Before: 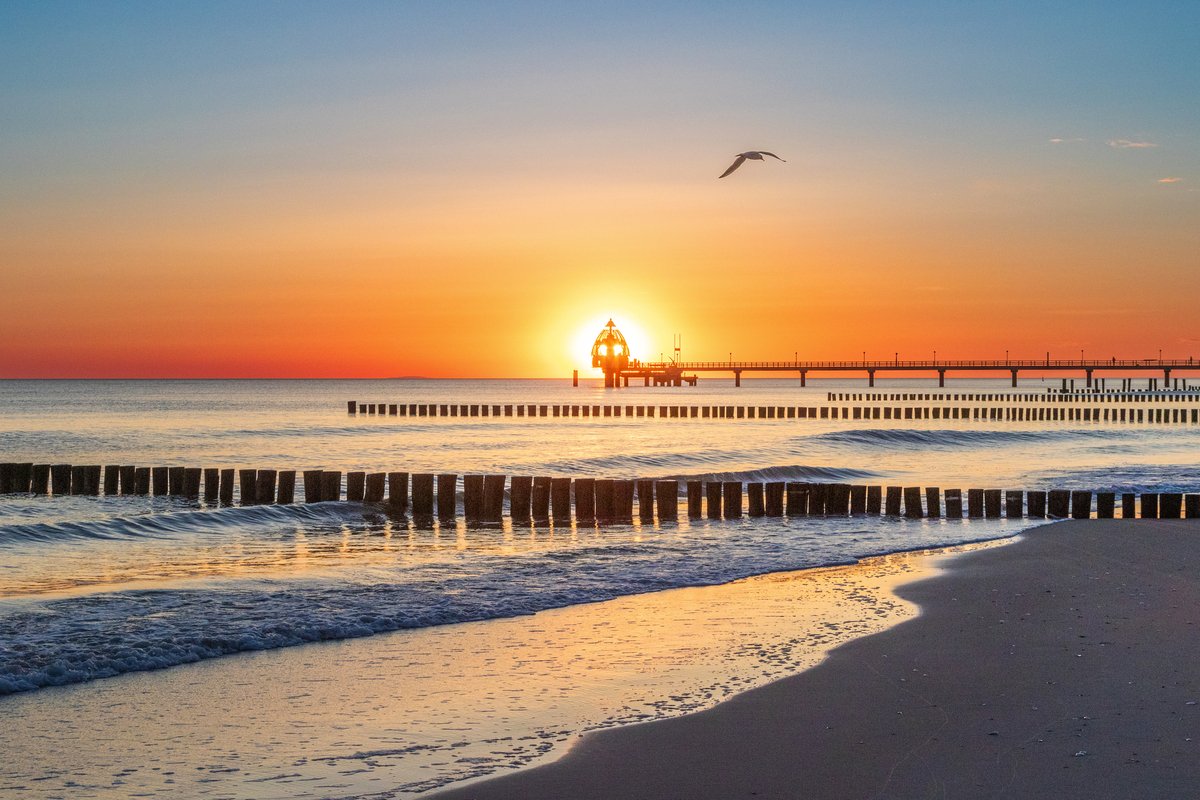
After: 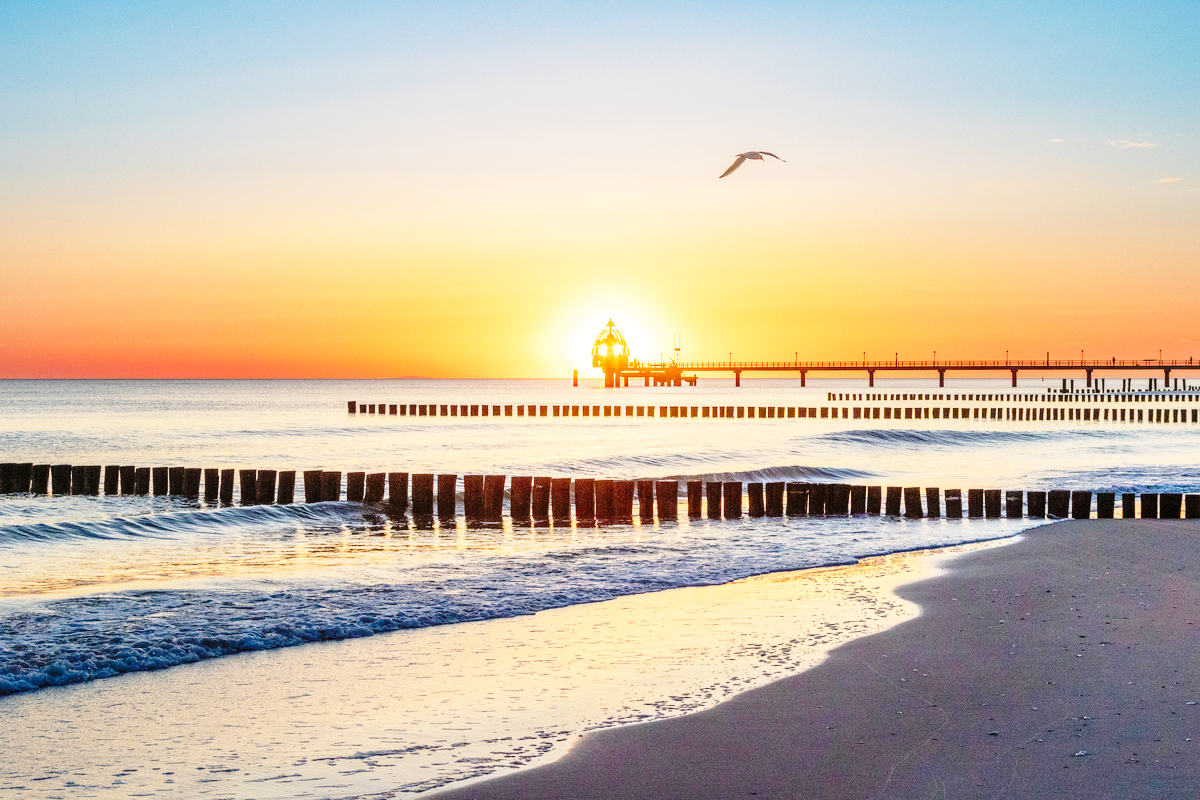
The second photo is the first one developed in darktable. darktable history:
base curve: curves: ch0 [(0, 0) (0.04, 0.03) (0.133, 0.232) (0.448, 0.748) (0.843, 0.968) (1, 1)], preserve colors none
exposure: exposure -0.001 EV, compensate highlight preservation false
